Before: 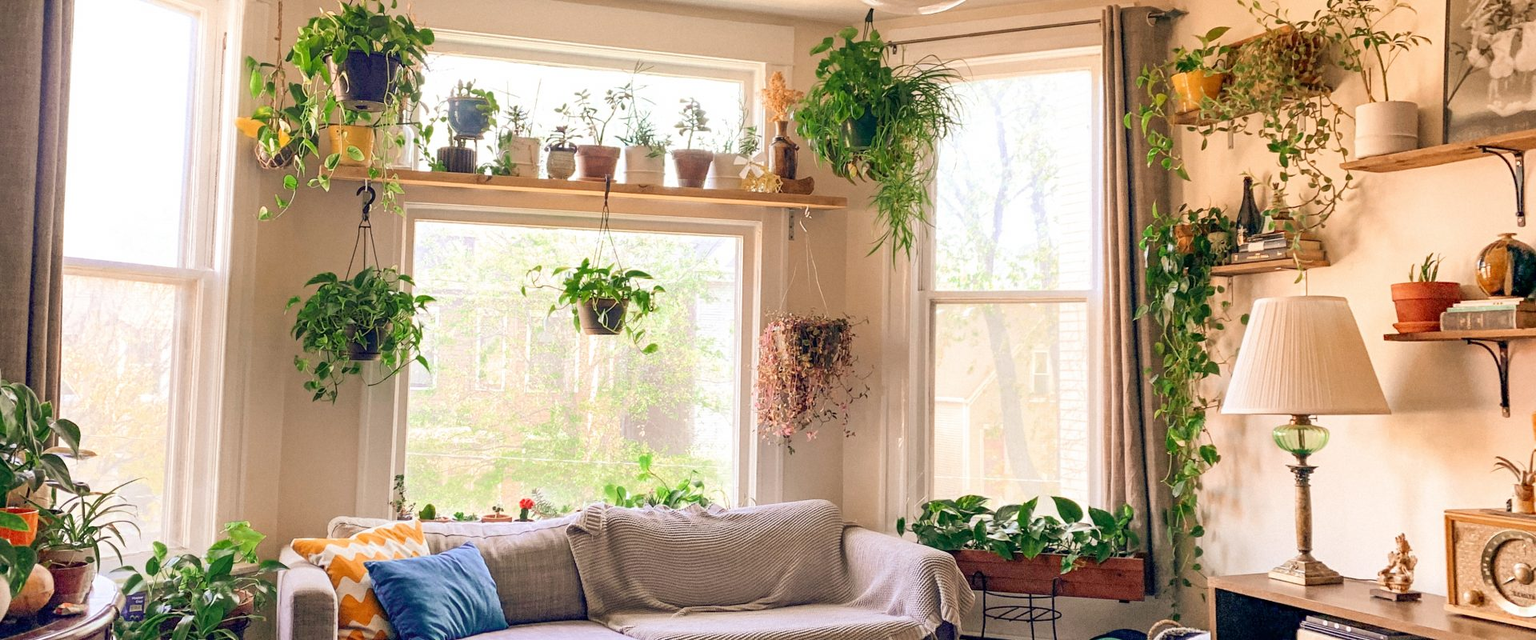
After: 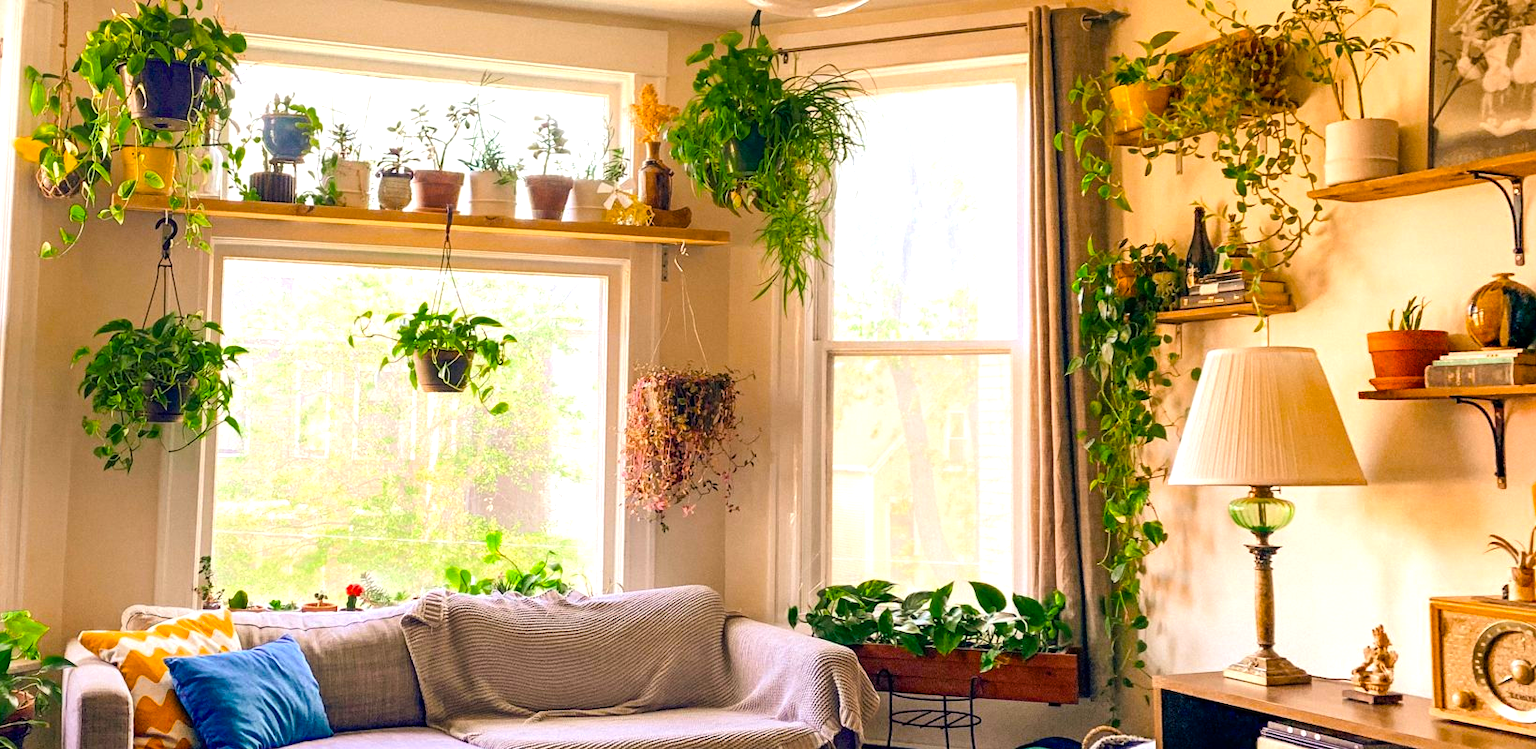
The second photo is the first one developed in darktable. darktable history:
crop and rotate: left 14.584%
color balance rgb: linear chroma grading › global chroma 50%, perceptual saturation grading › global saturation 2.34%, global vibrance 6.64%, contrast 12.71%, saturation formula JzAzBz (2021)
